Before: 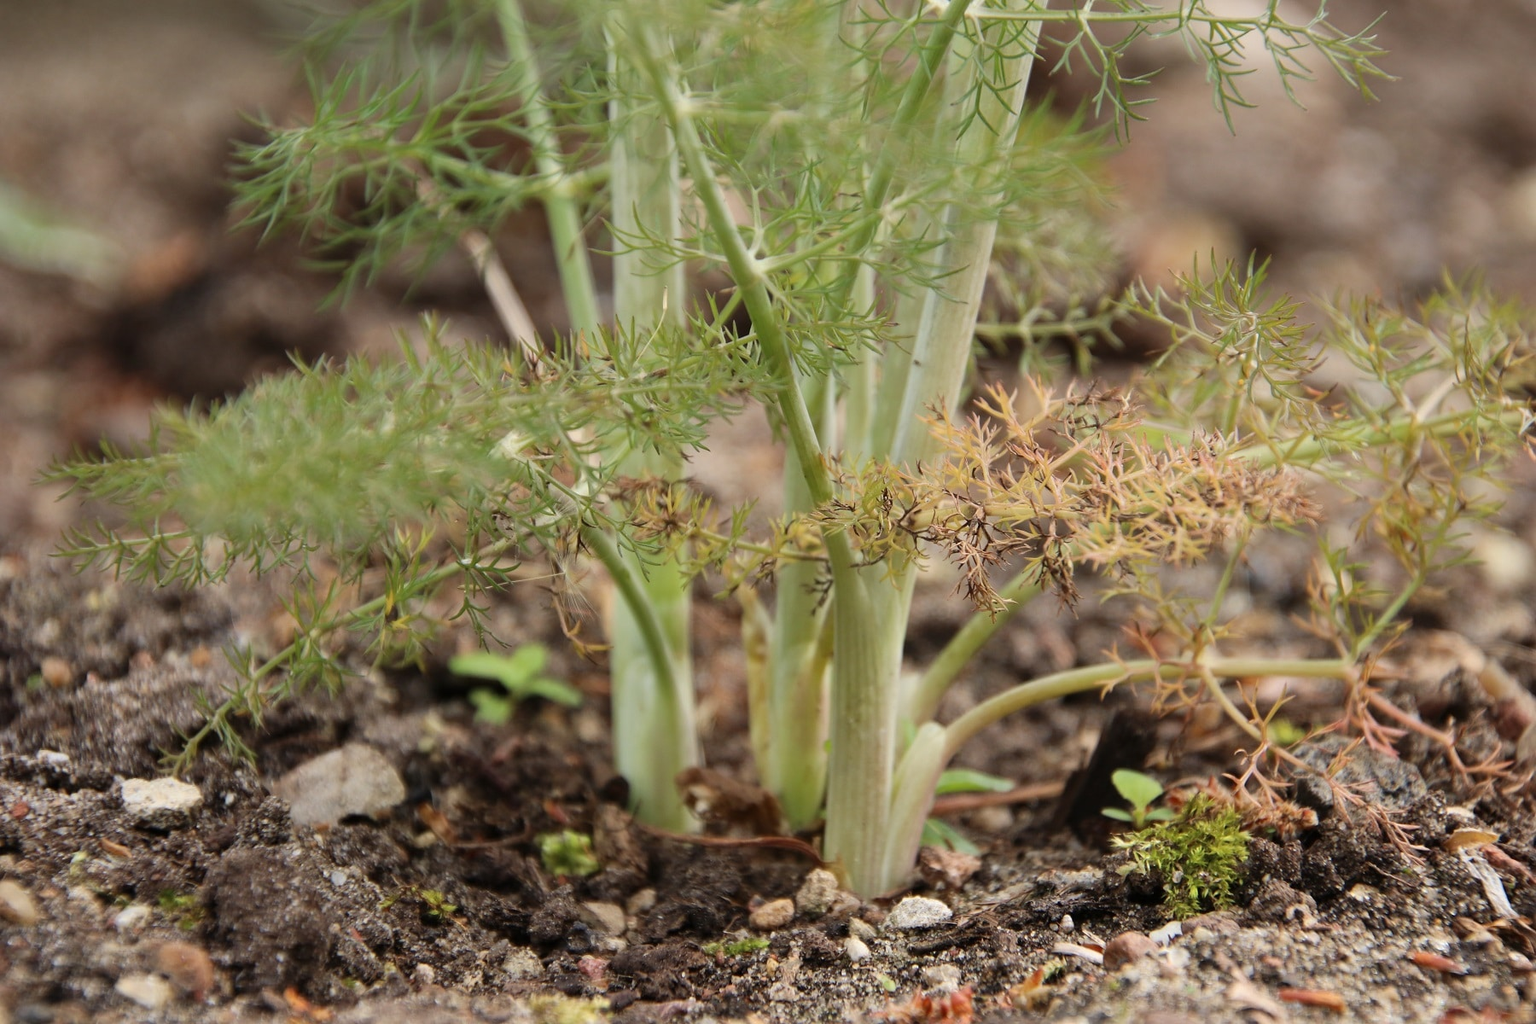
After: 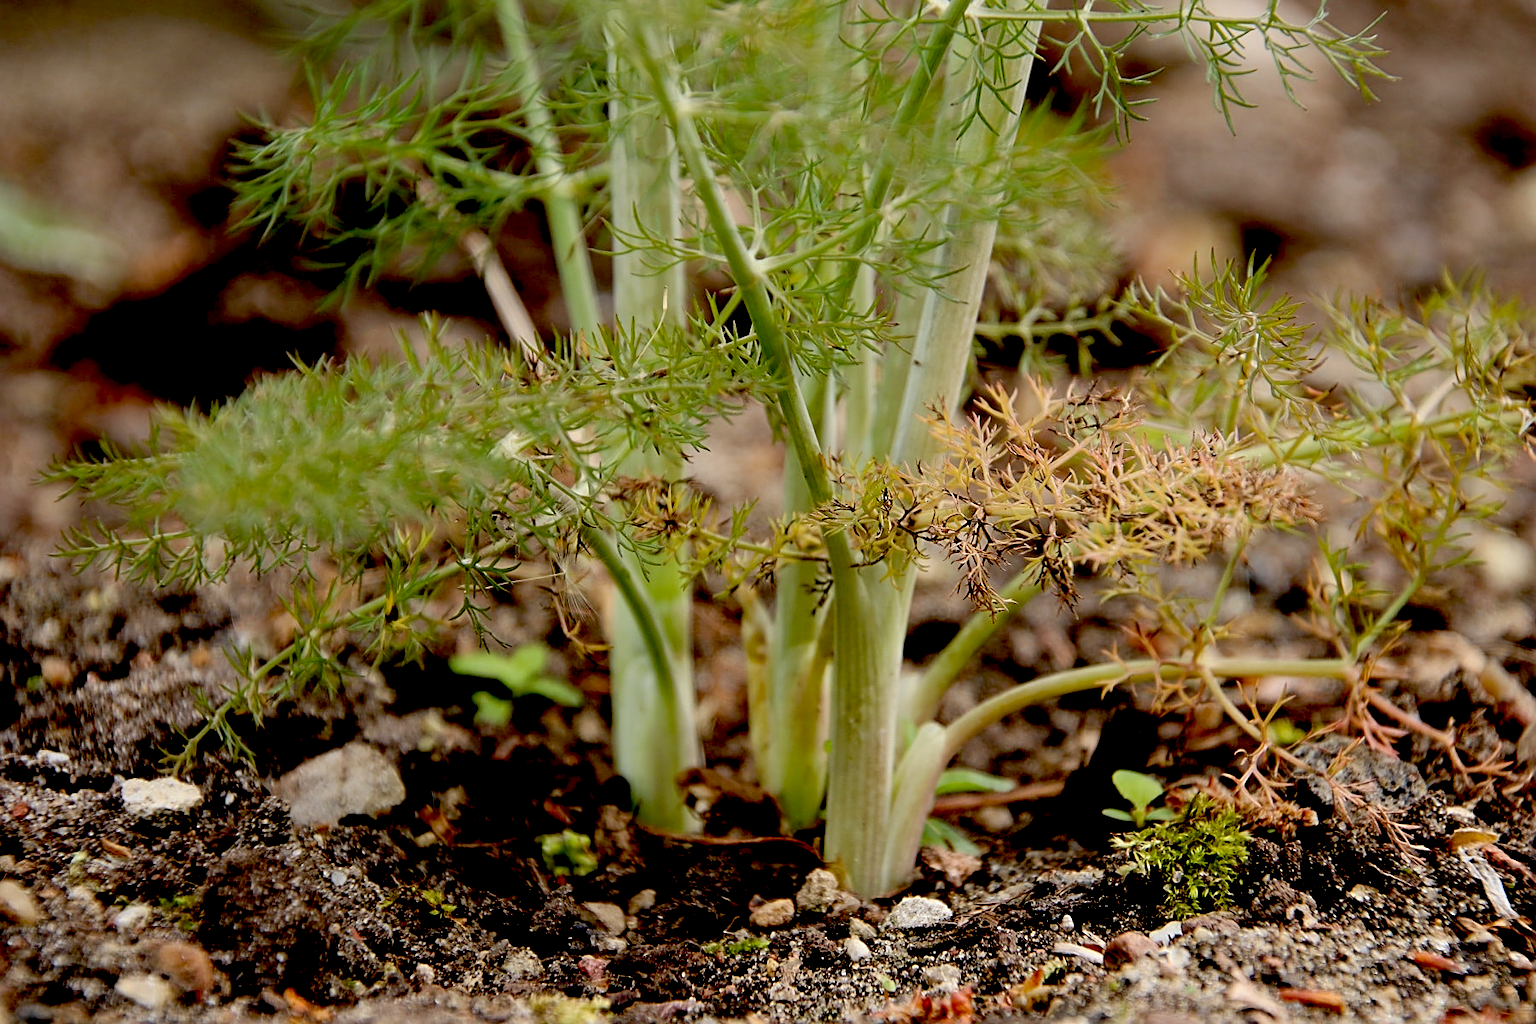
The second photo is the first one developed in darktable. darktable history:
sharpen: amount 0.491
exposure: black level correction 0.057, compensate highlight preservation false
